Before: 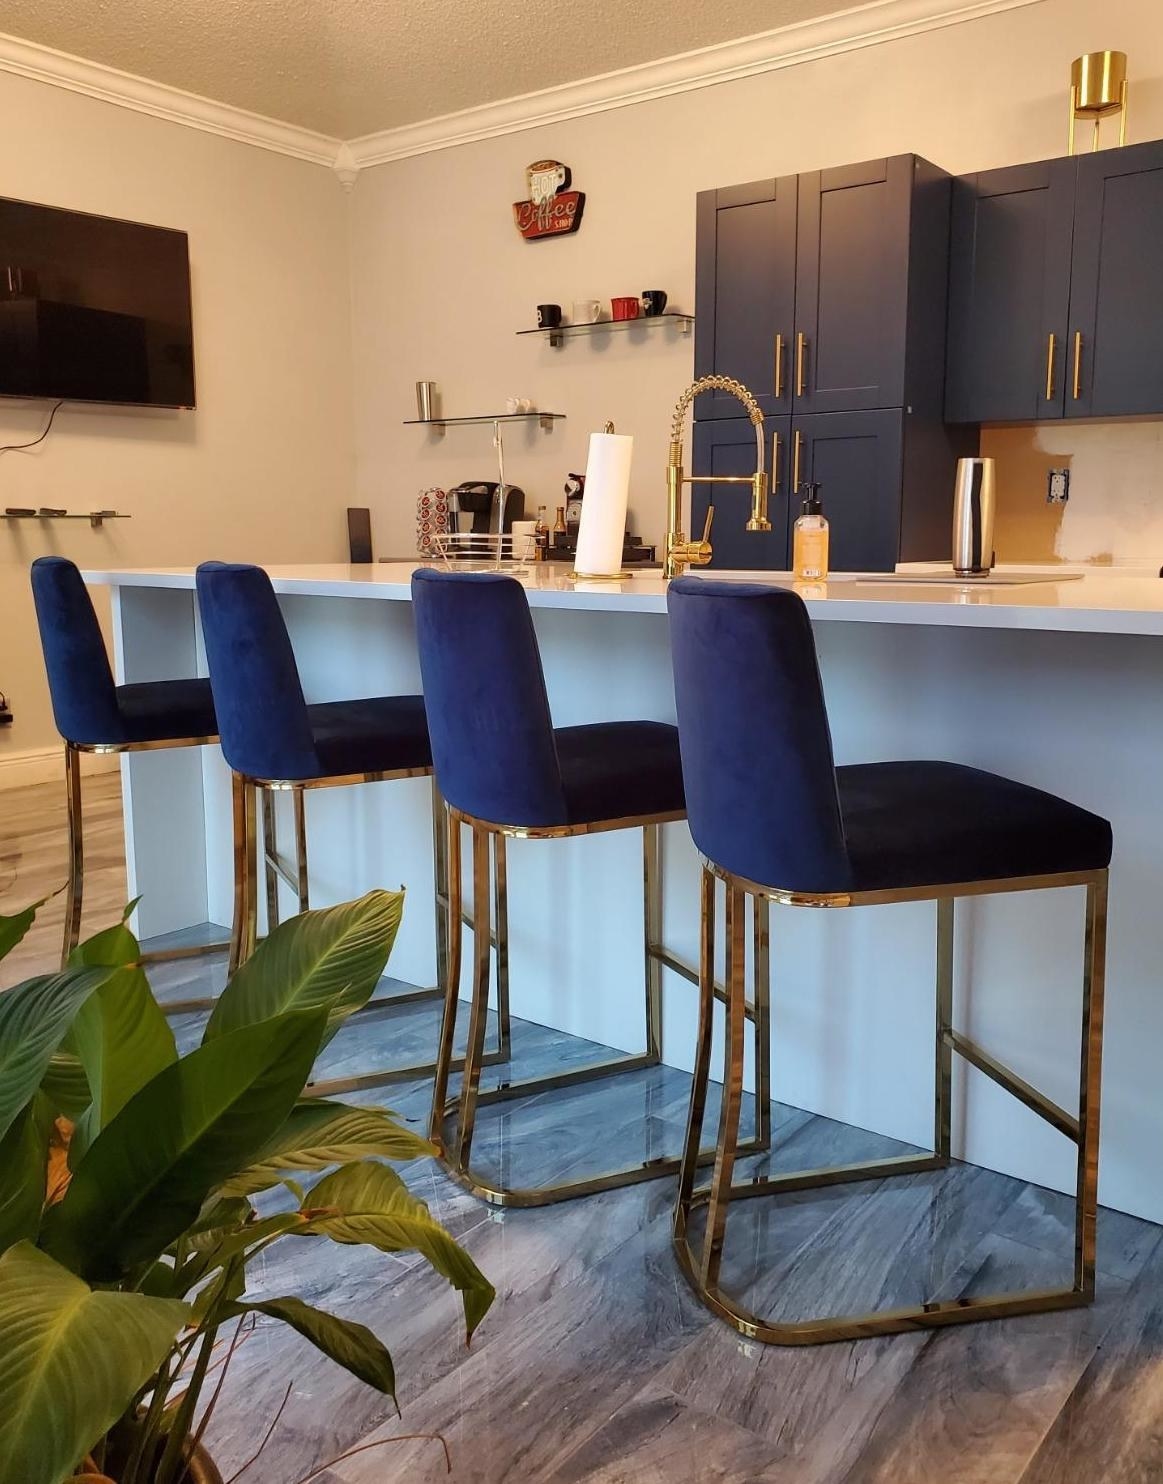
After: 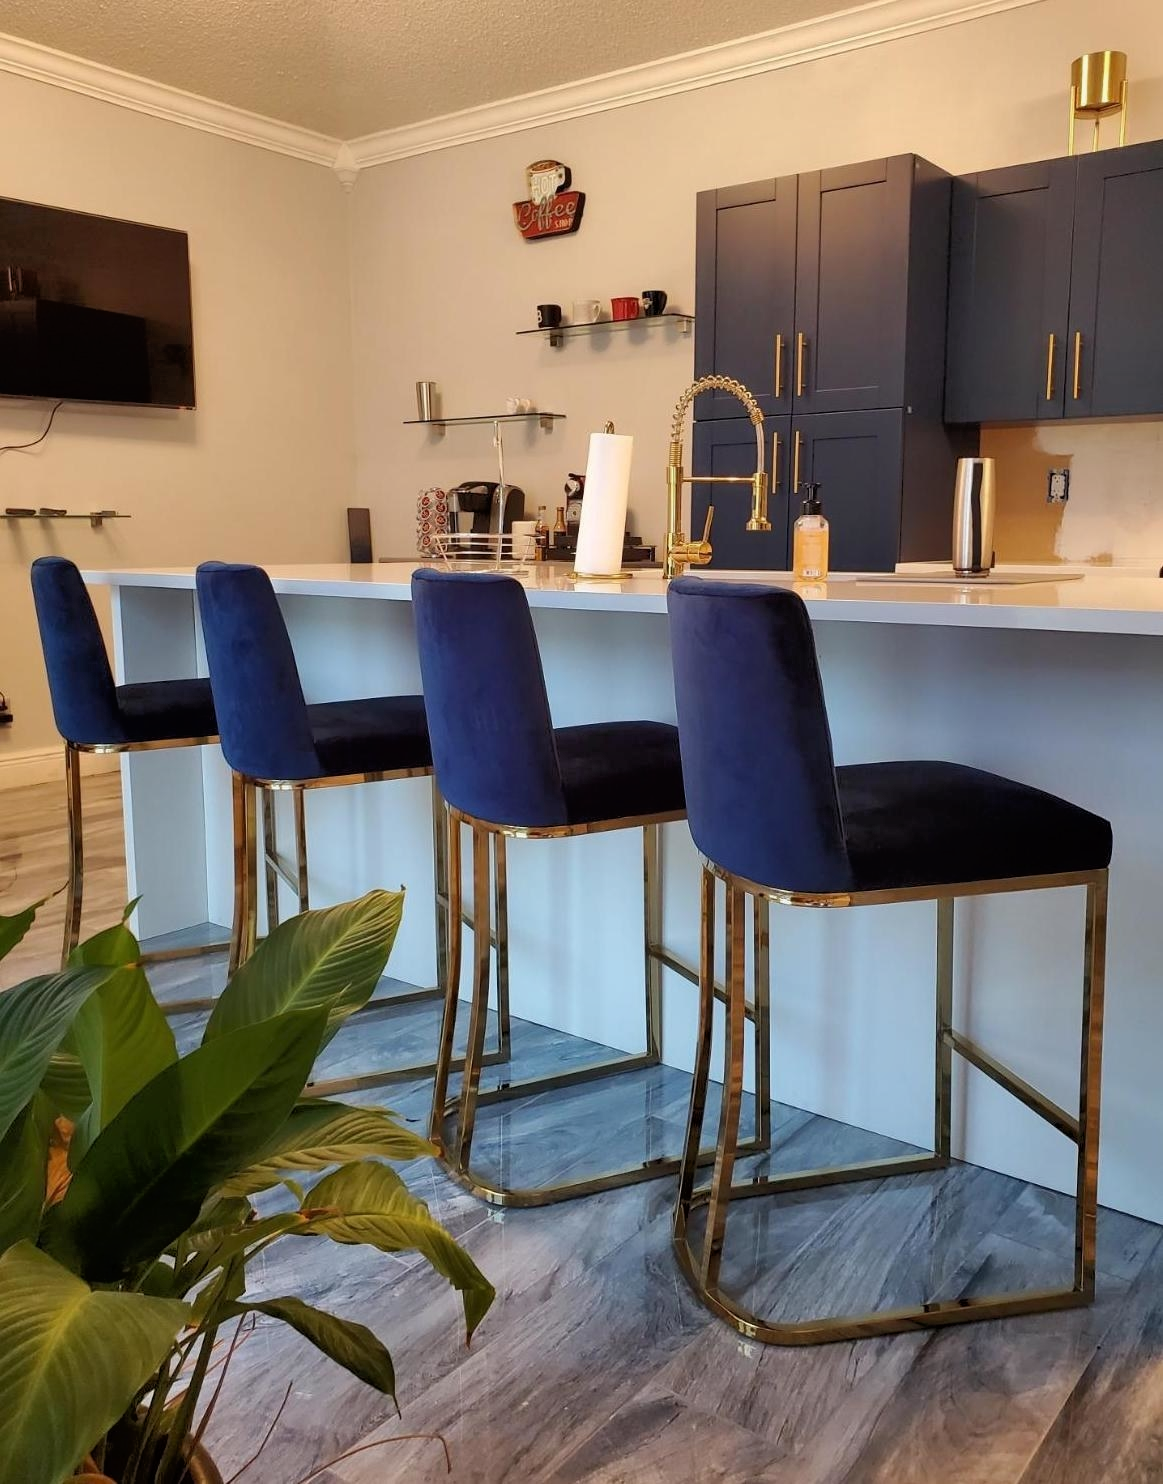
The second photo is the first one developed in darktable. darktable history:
tone equalizer: -8 EV -1.87 EV, -7 EV -1.14 EV, -6 EV -1.62 EV
